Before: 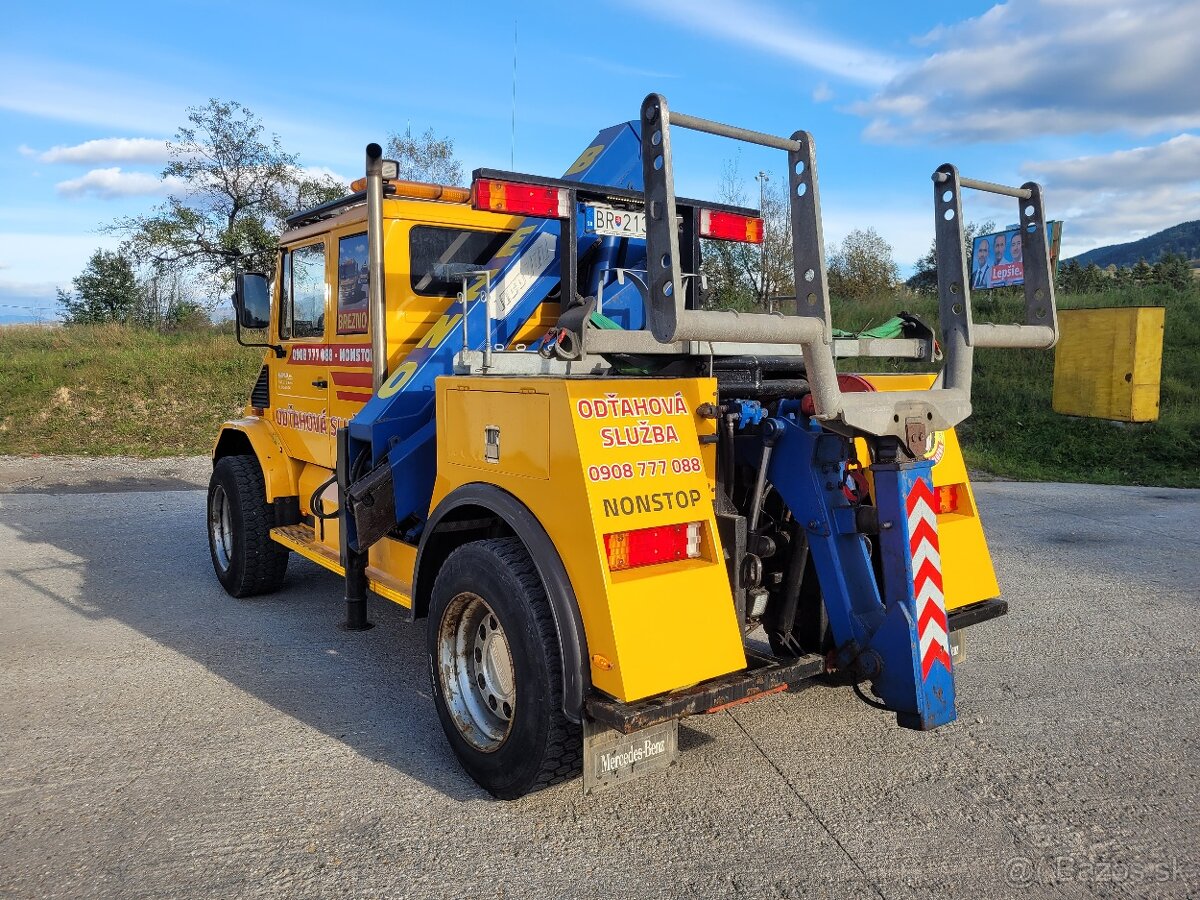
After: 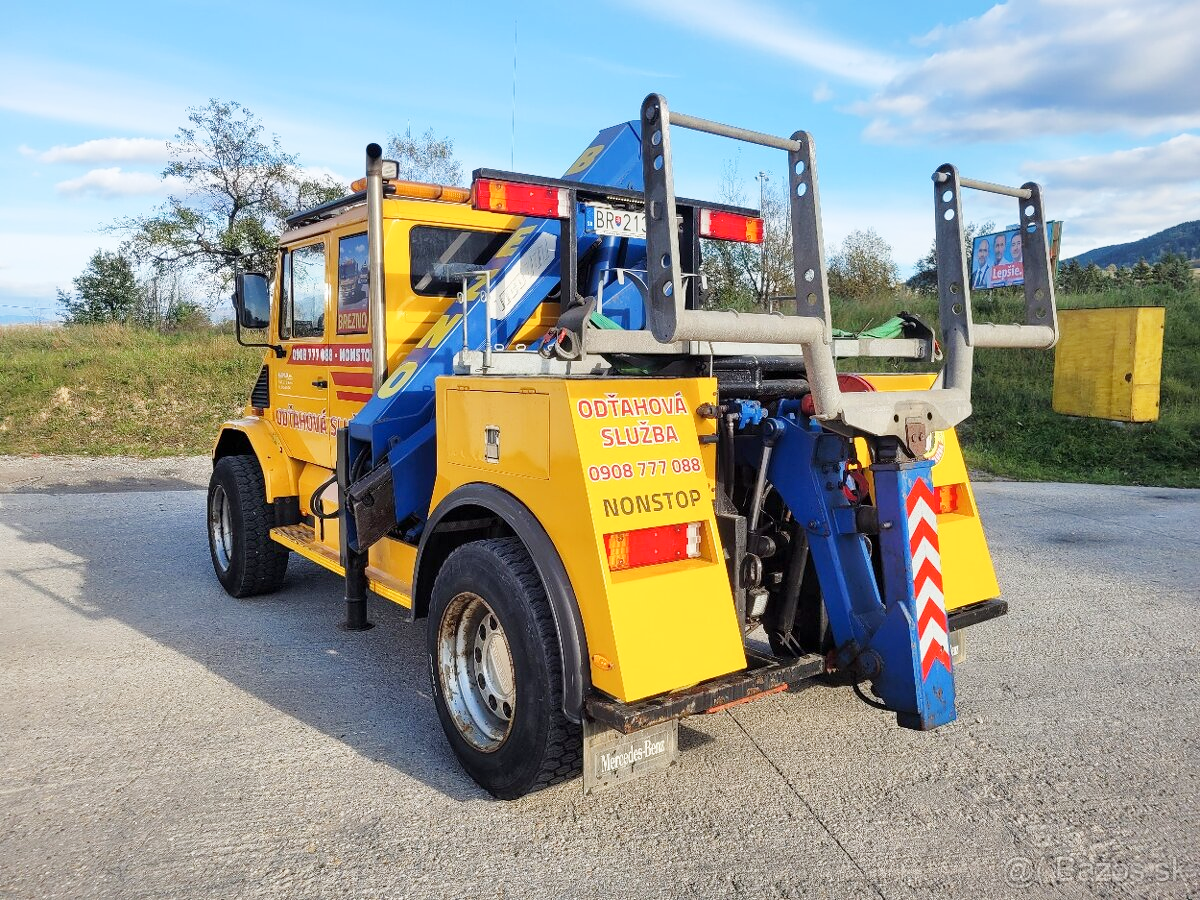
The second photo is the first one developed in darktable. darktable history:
base curve: curves: ch0 [(0, 0) (0.204, 0.334) (0.55, 0.733) (1, 1)], preserve colors none
white balance: emerald 1
